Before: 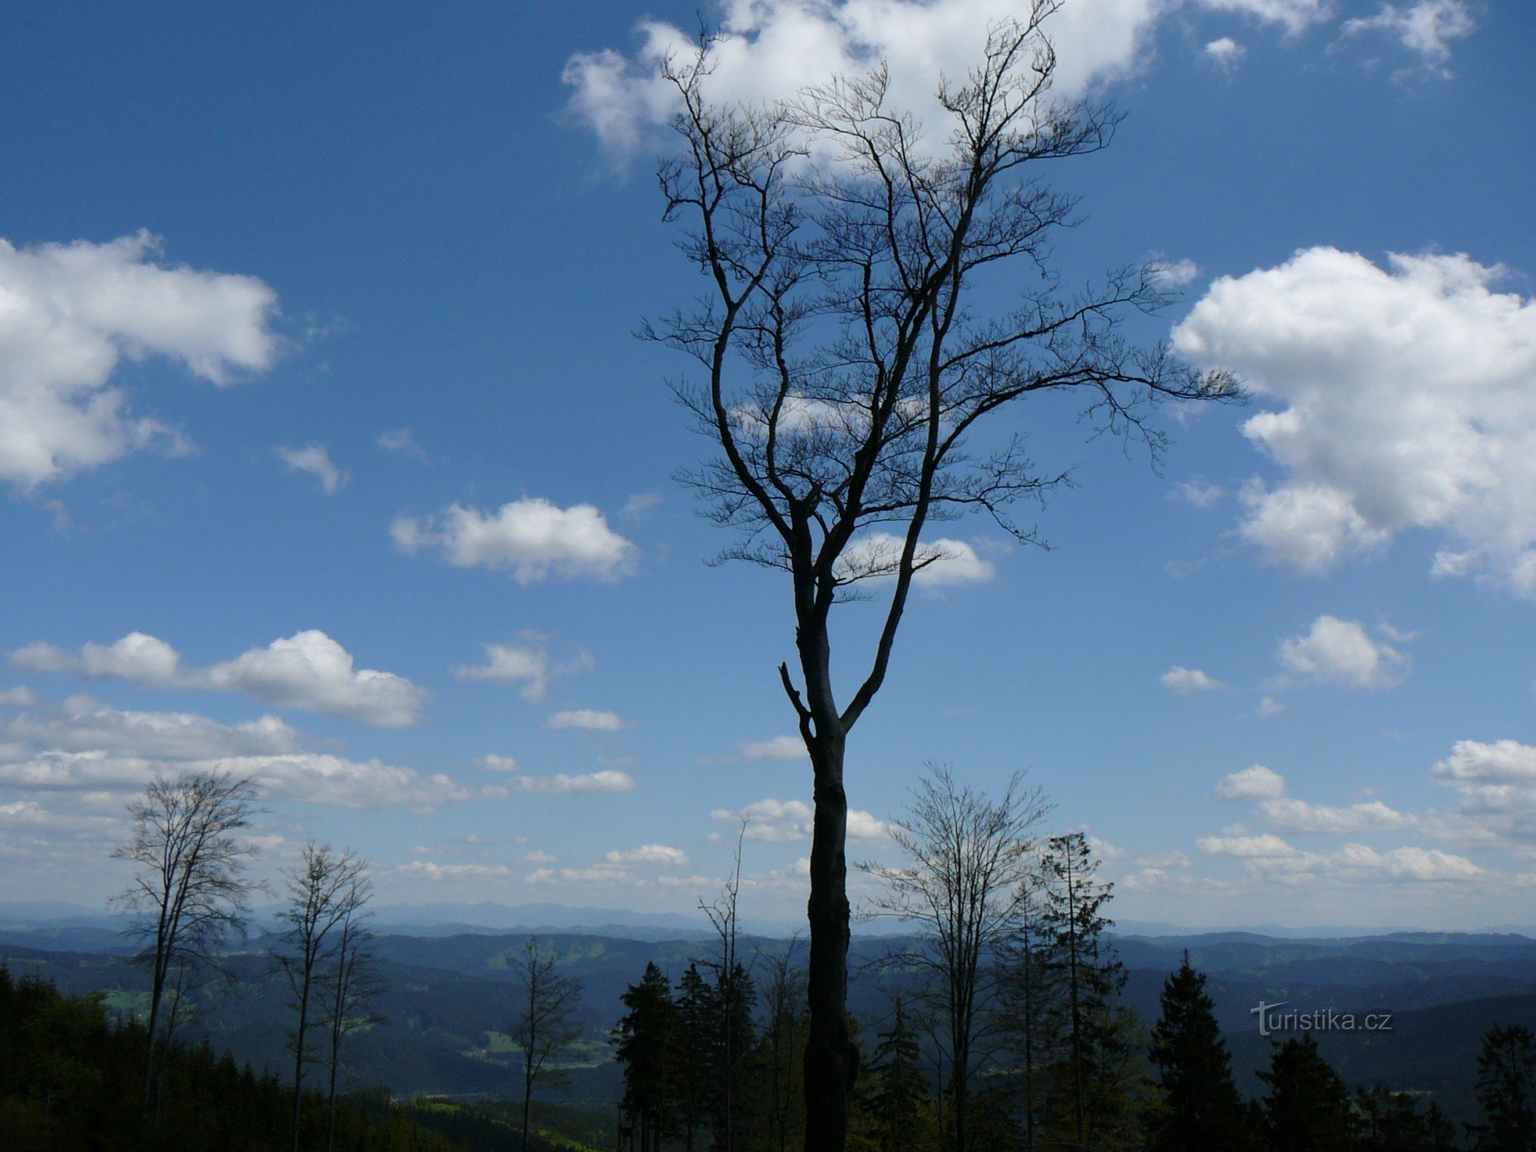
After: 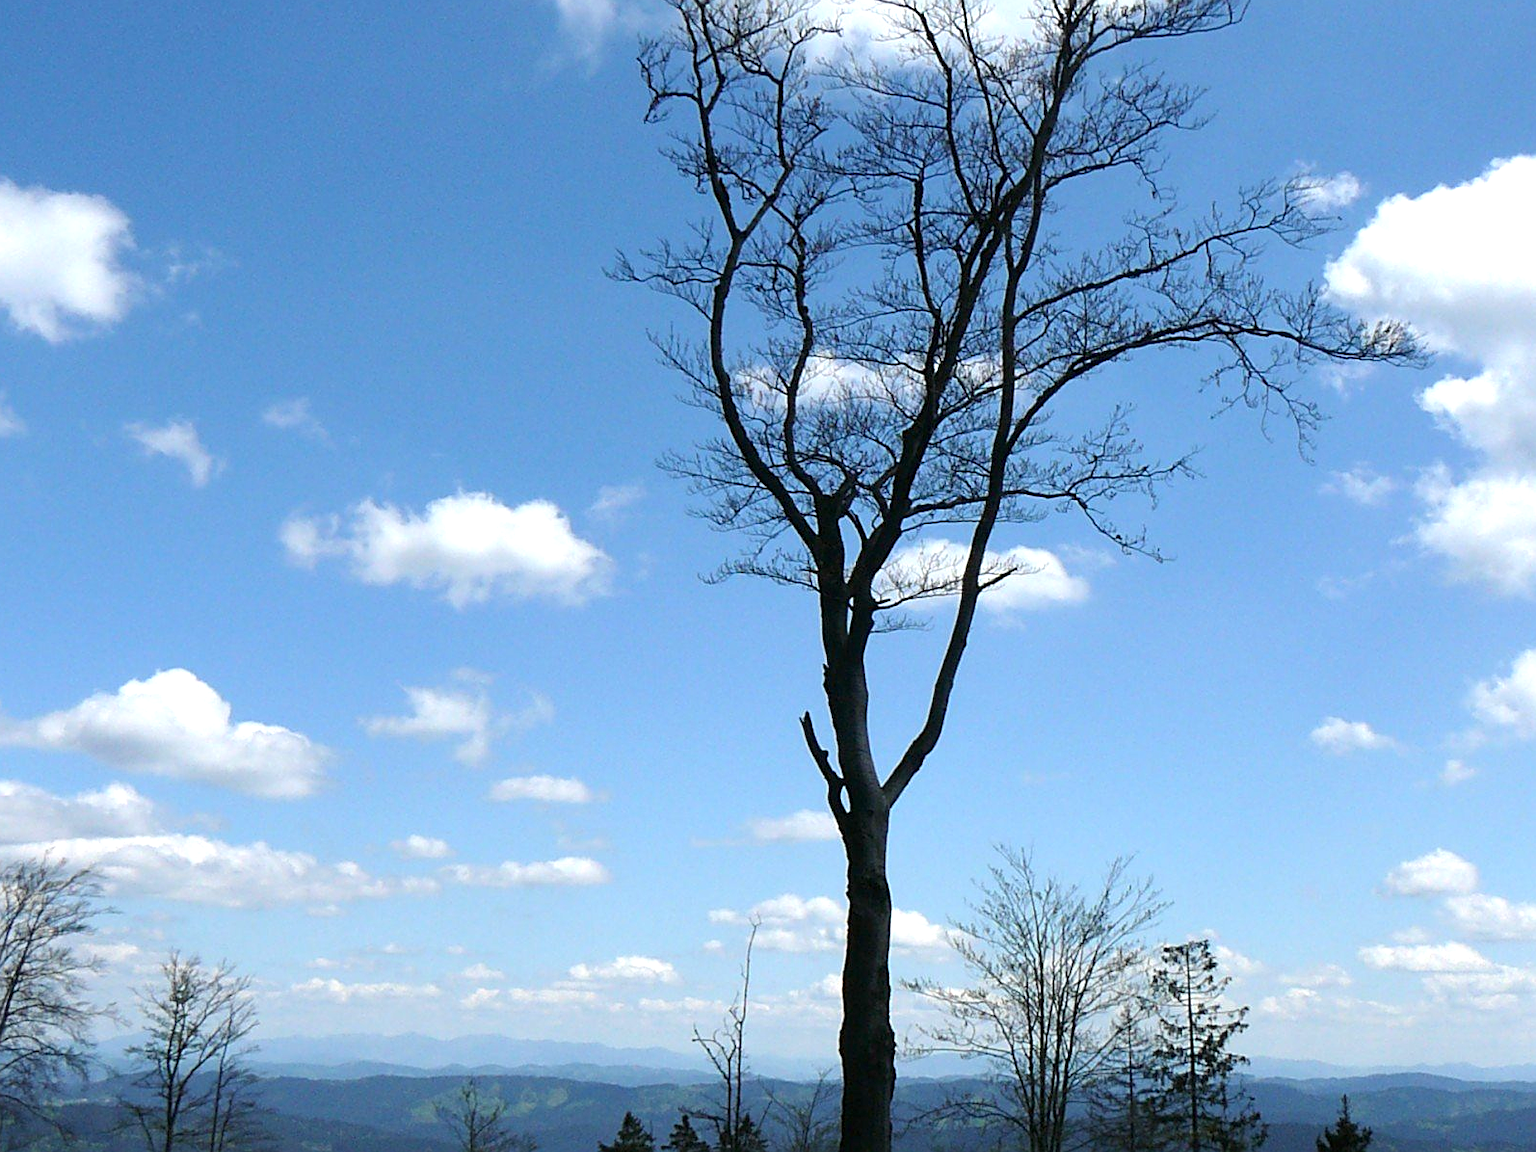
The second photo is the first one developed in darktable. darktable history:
exposure: black level correction 0, exposure 0.95 EV, compensate exposure bias true, compensate highlight preservation false
crop and rotate: left 11.831%, top 11.346%, right 13.429%, bottom 13.899%
sharpen: on, module defaults
